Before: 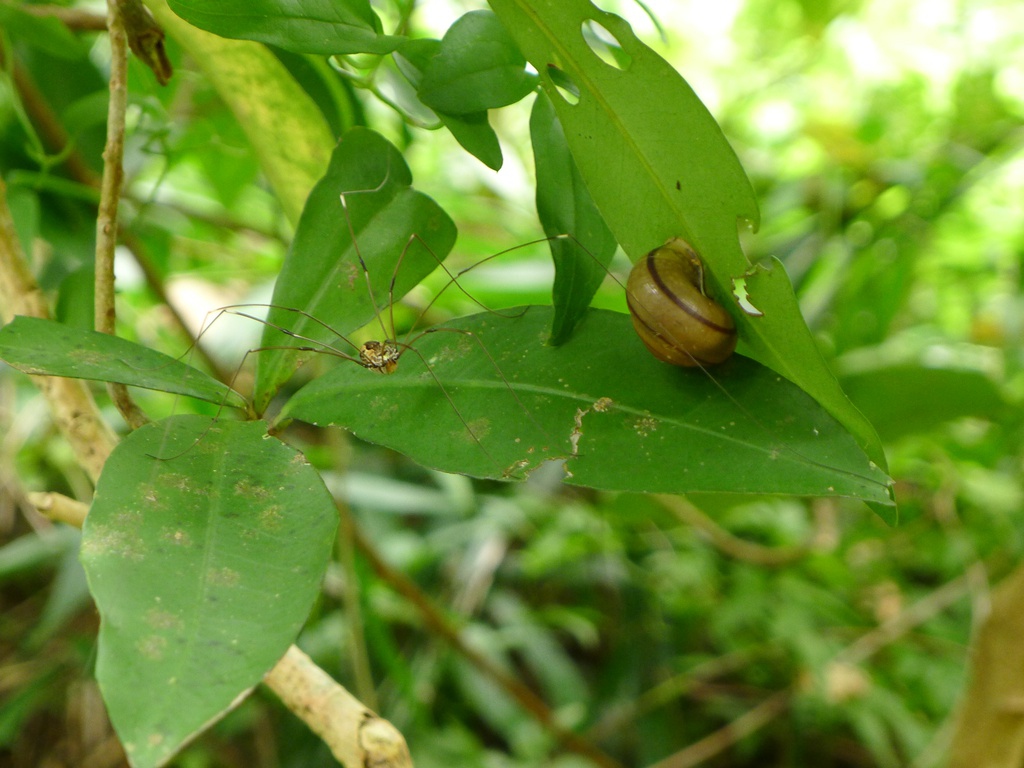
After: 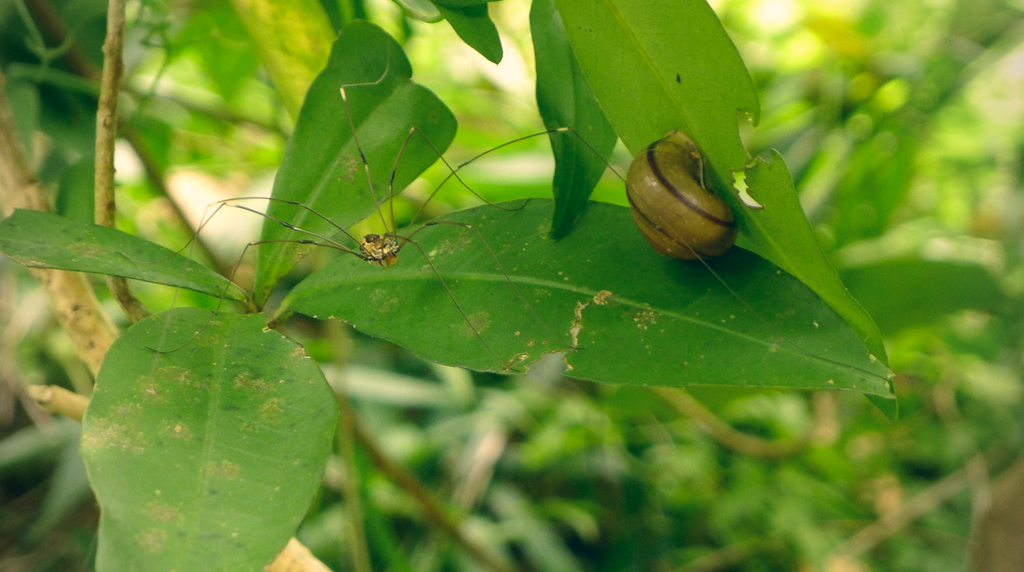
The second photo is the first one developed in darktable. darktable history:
velvia: strength 15.34%
vignetting: on, module defaults
color correction: highlights a* 10.36, highlights b* 14.73, shadows a* -9.86, shadows b* -14.84
crop: top 14.025%, bottom 11.443%
